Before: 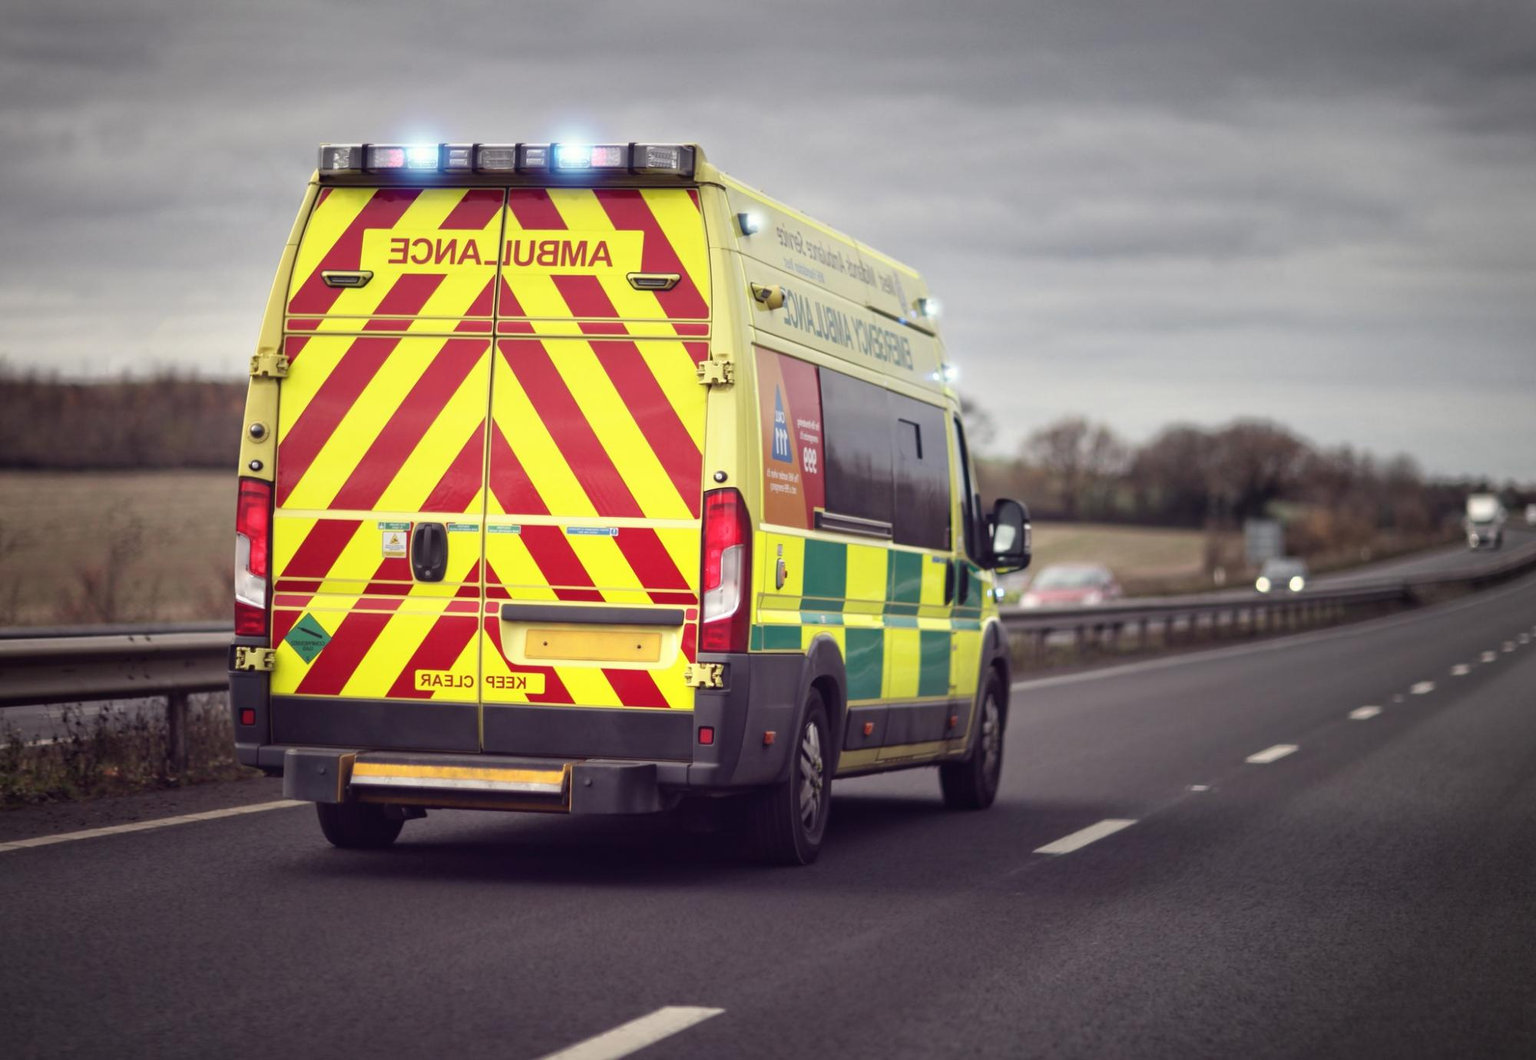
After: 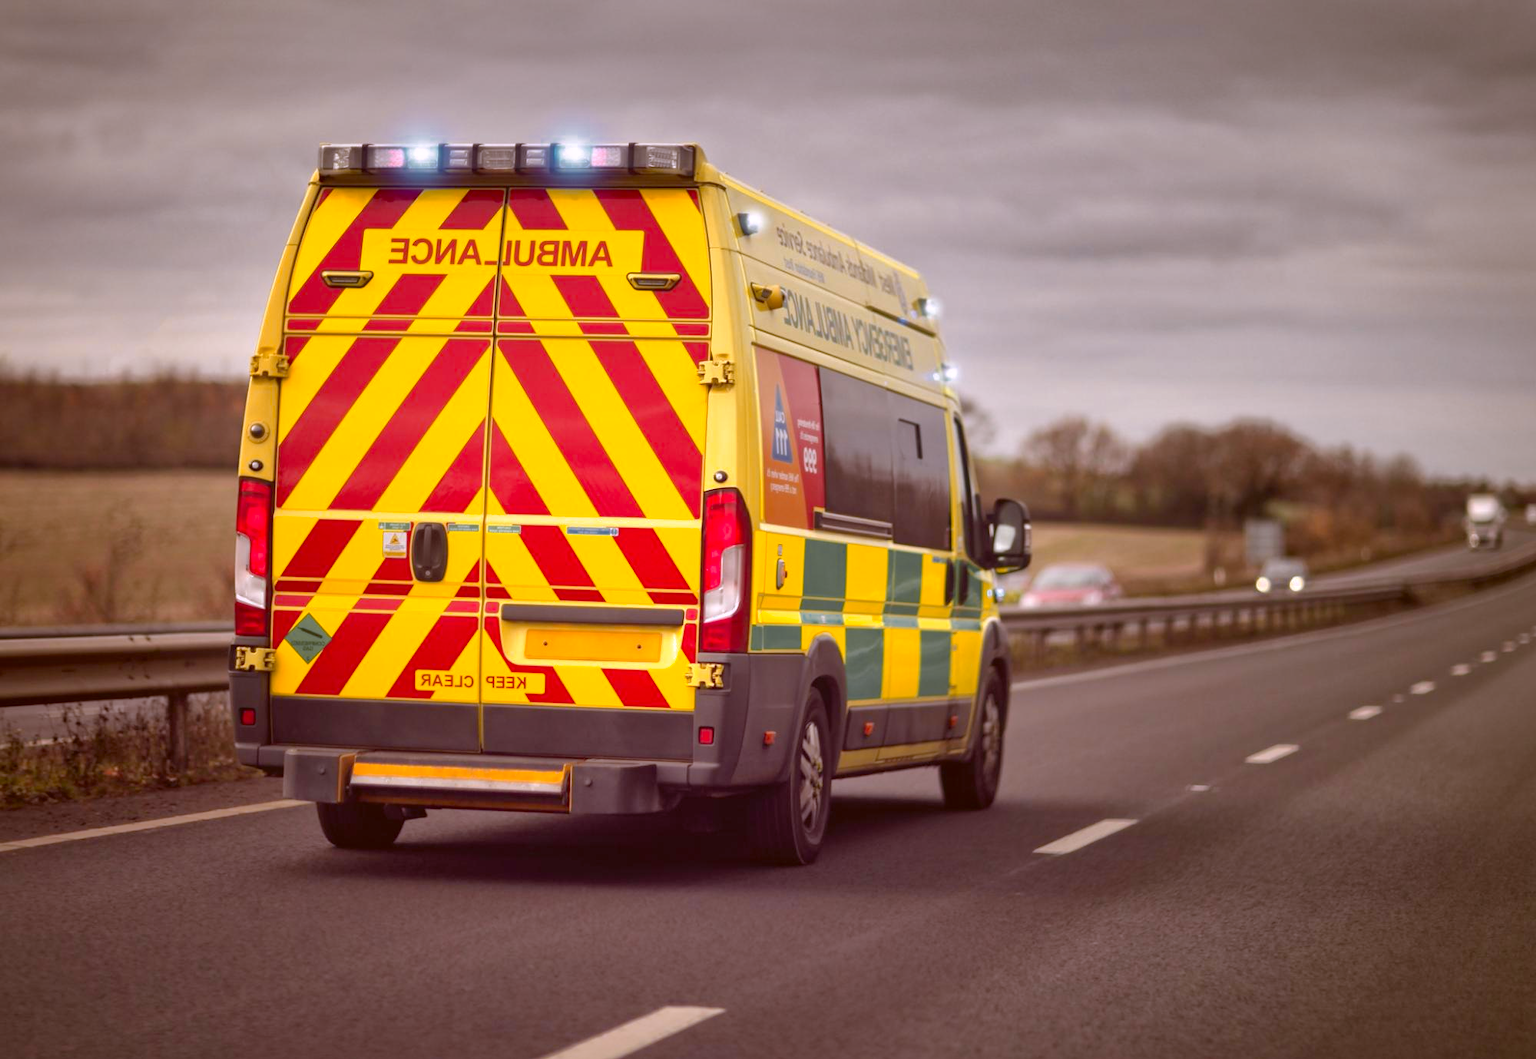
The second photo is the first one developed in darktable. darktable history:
shadows and highlights: on, module defaults
white balance: red 1.05, blue 1.072
color correction: highlights a* -0.482, highlights b* 0.161, shadows a* 4.66, shadows b* 20.72
color zones: curves: ch0 [(0, 0.499) (0.143, 0.5) (0.286, 0.5) (0.429, 0.476) (0.571, 0.284) (0.714, 0.243) (0.857, 0.449) (1, 0.499)]; ch1 [(0, 0.532) (0.143, 0.645) (0.286, 0.696) (0.429, 0.211) (0.571, 0.504) (0.714, 0.493) (0.857, 0.495) (1, 0.532)]; ch2 [(0, 0.5) (0.143, 0.5) (0.286, 0.427) (0.429, 0.324) (0.571, 0.5) (0.714, 0.5) (0.857, 0.5) (1, 0.5)]
